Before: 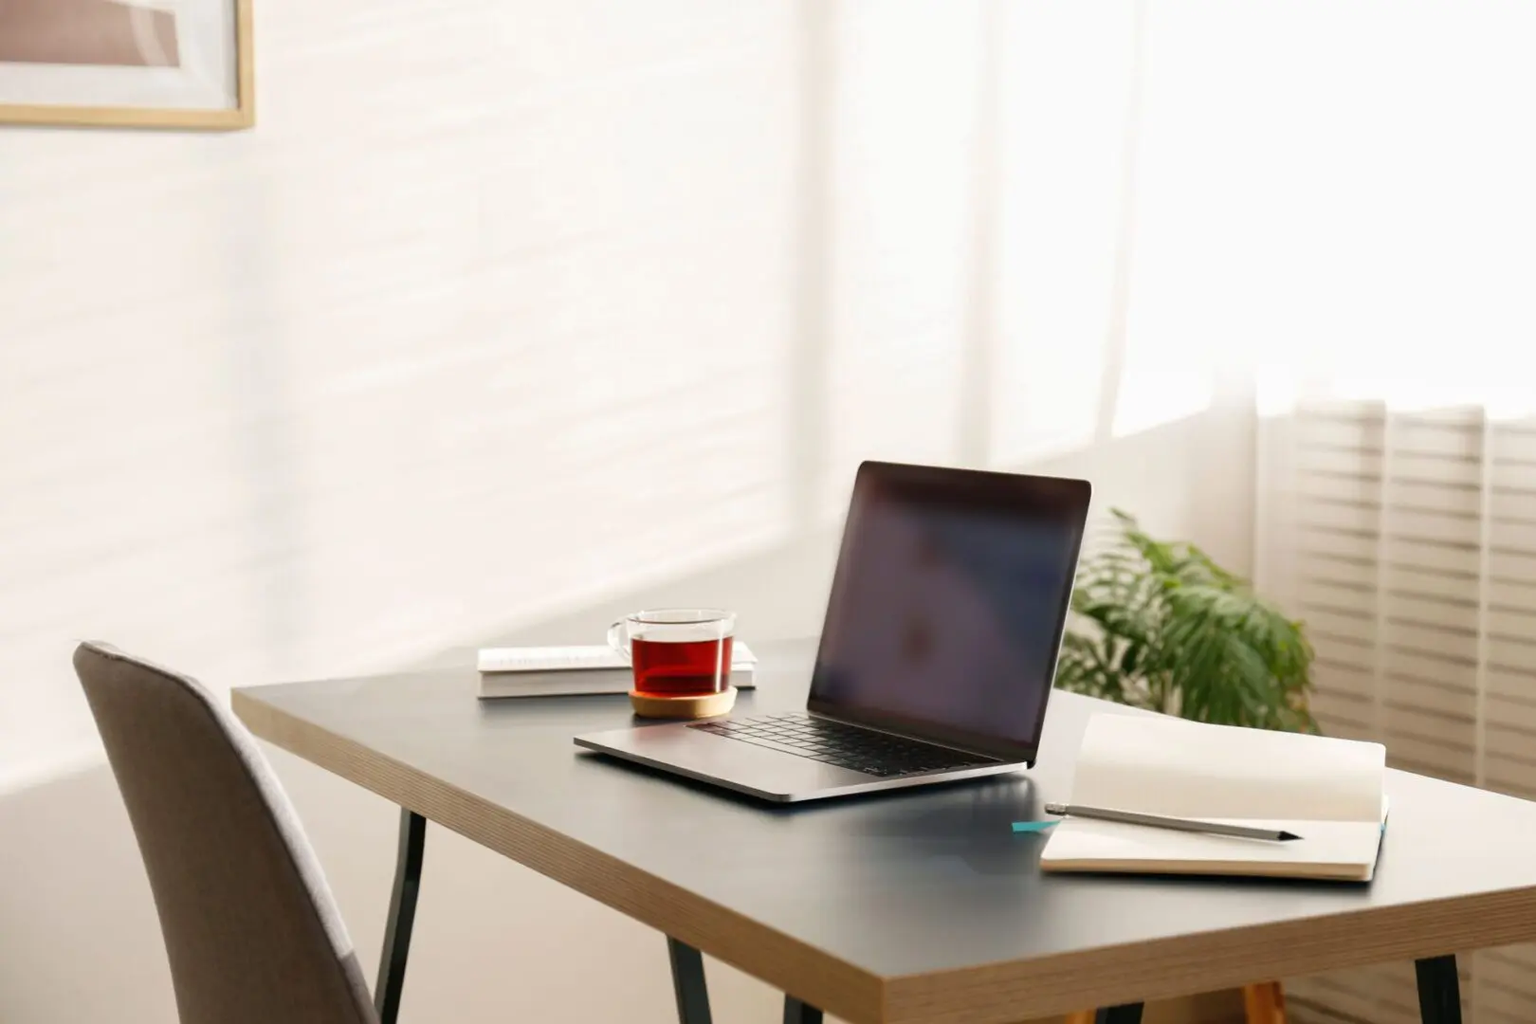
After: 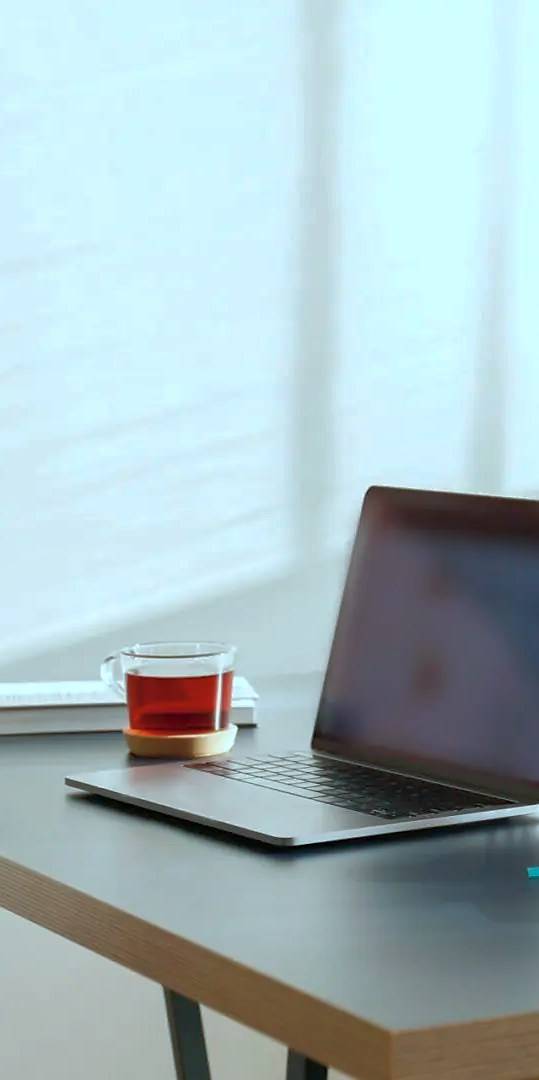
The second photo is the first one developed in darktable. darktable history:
crop: left 33.36%, right 33.36%
shadows and highlights: on, module defaults
color correction: highlights a* -11.71, highlights b* -15.58
sharpen: radius 0.969, amount 0.604
tone equalizer: on, module defaults
